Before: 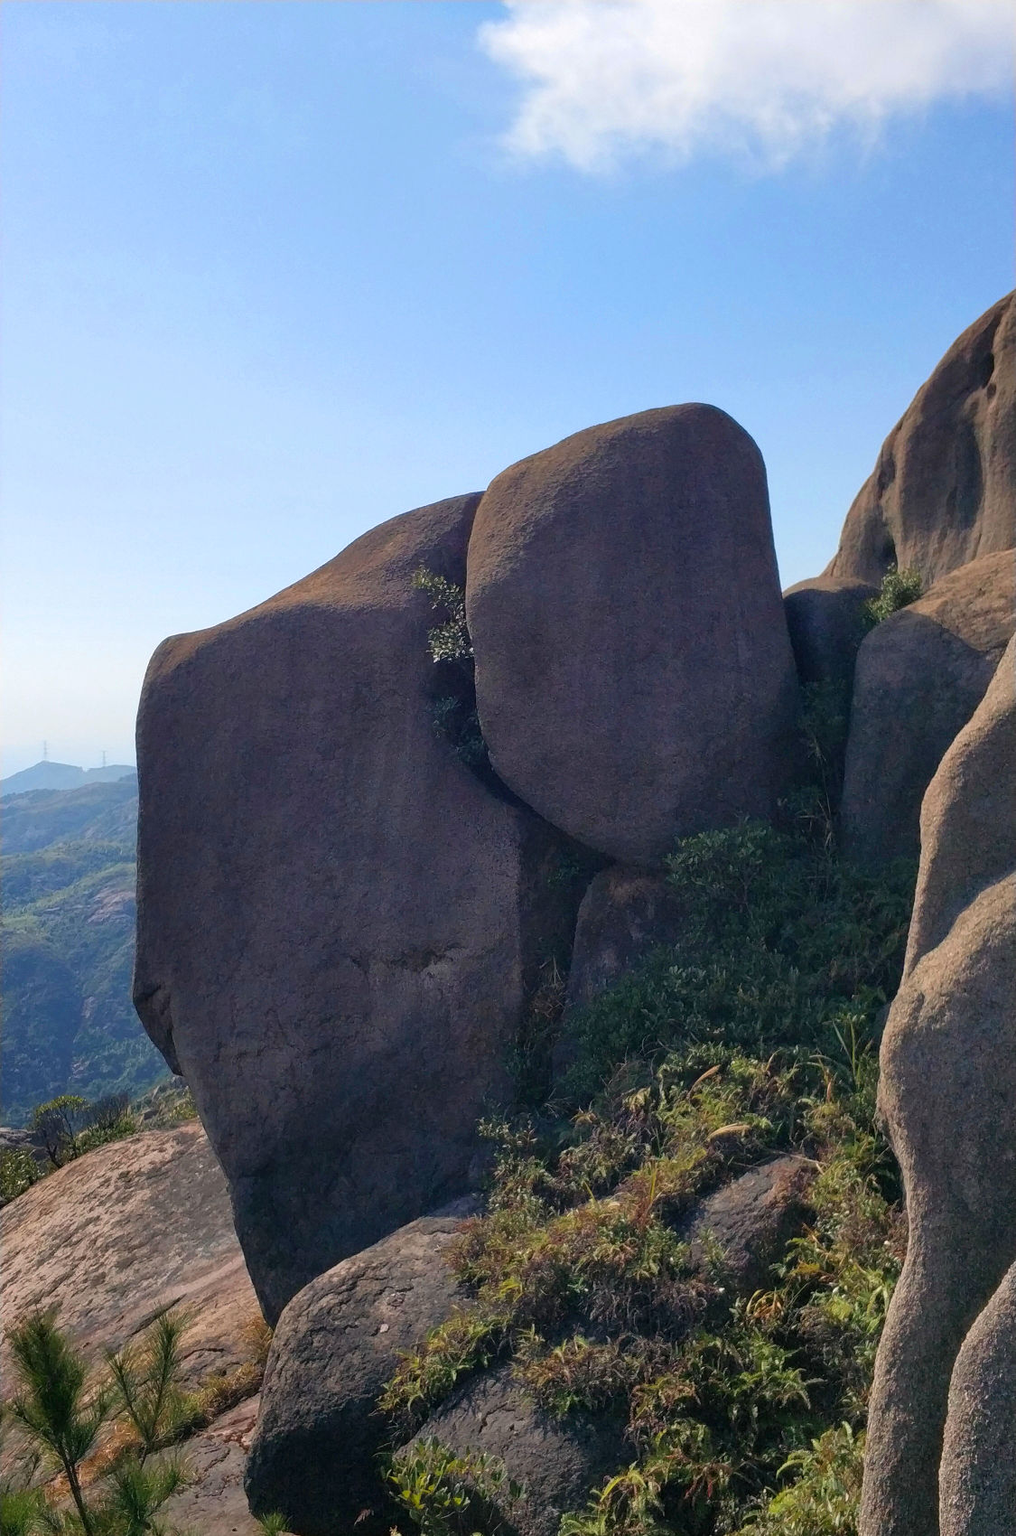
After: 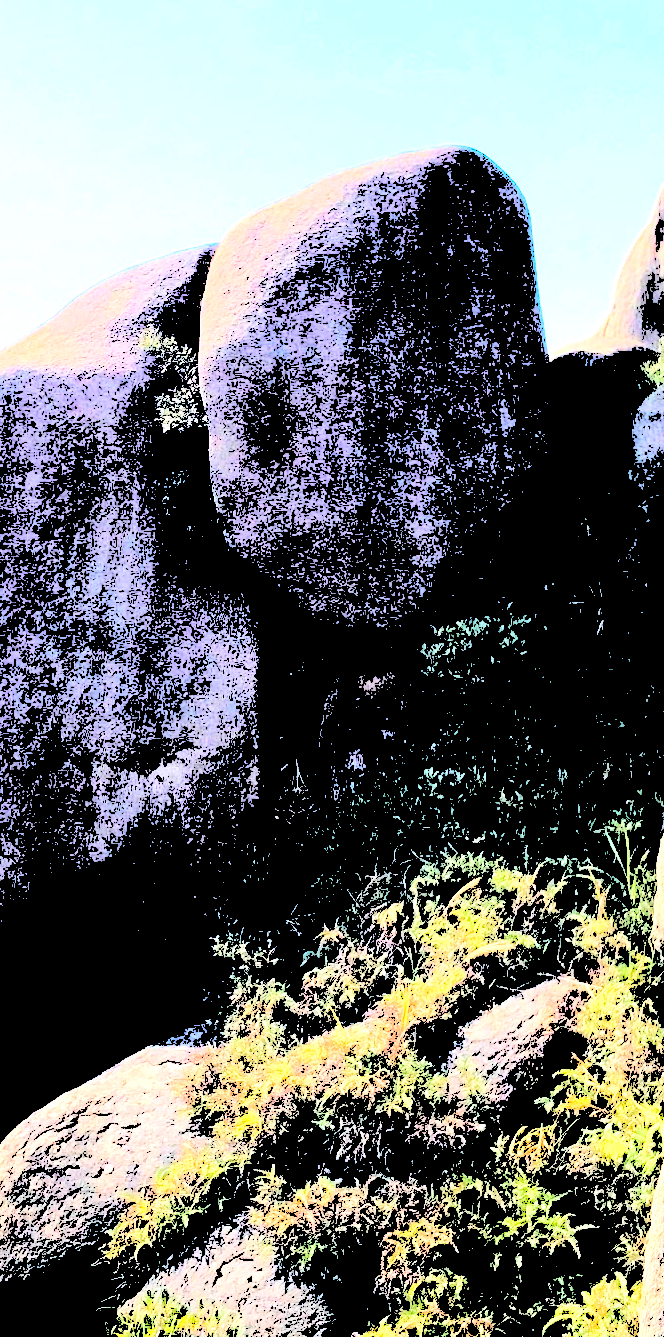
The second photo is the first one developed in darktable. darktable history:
color balance: contrast -0.5%
levels: levels [0.246, 0.246, 0.506]
crop and rotate: left 28.256%, top 17.734%, right 12.656%, bottom 3.573%
